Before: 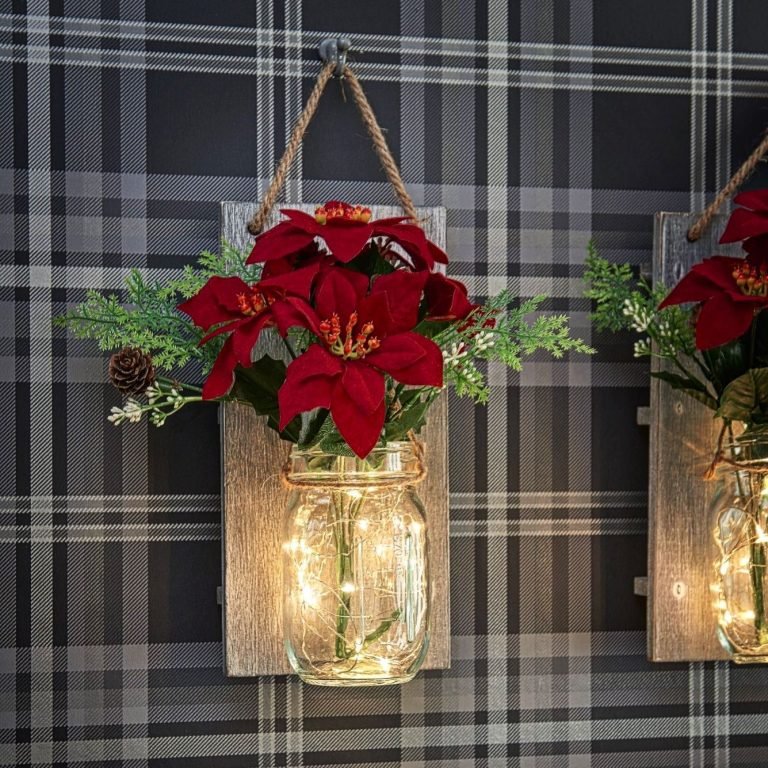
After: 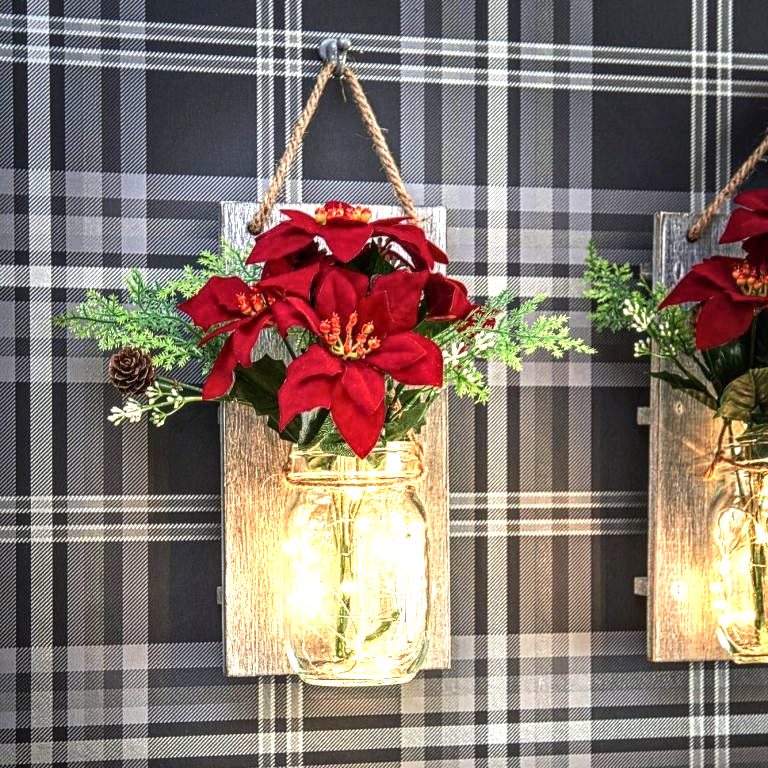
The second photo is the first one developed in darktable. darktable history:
tone equalizer: -8 EV -0.417 EV, -7 EV -0.389 EV, -6 EV -0.333 EV, -5 EV -0.222 EV, -3 EV 0.222 EV, -2 EV 0.333 EV, -1 EV 0.389 EV, +0 EV 0.417 EV, edges refinement/feathering 500, mask exposure compensation -1.57 EV, preserve details no
local contrast: on, module defaults
exposure: exposure 1.089 EV, compensate highlight preservation false
